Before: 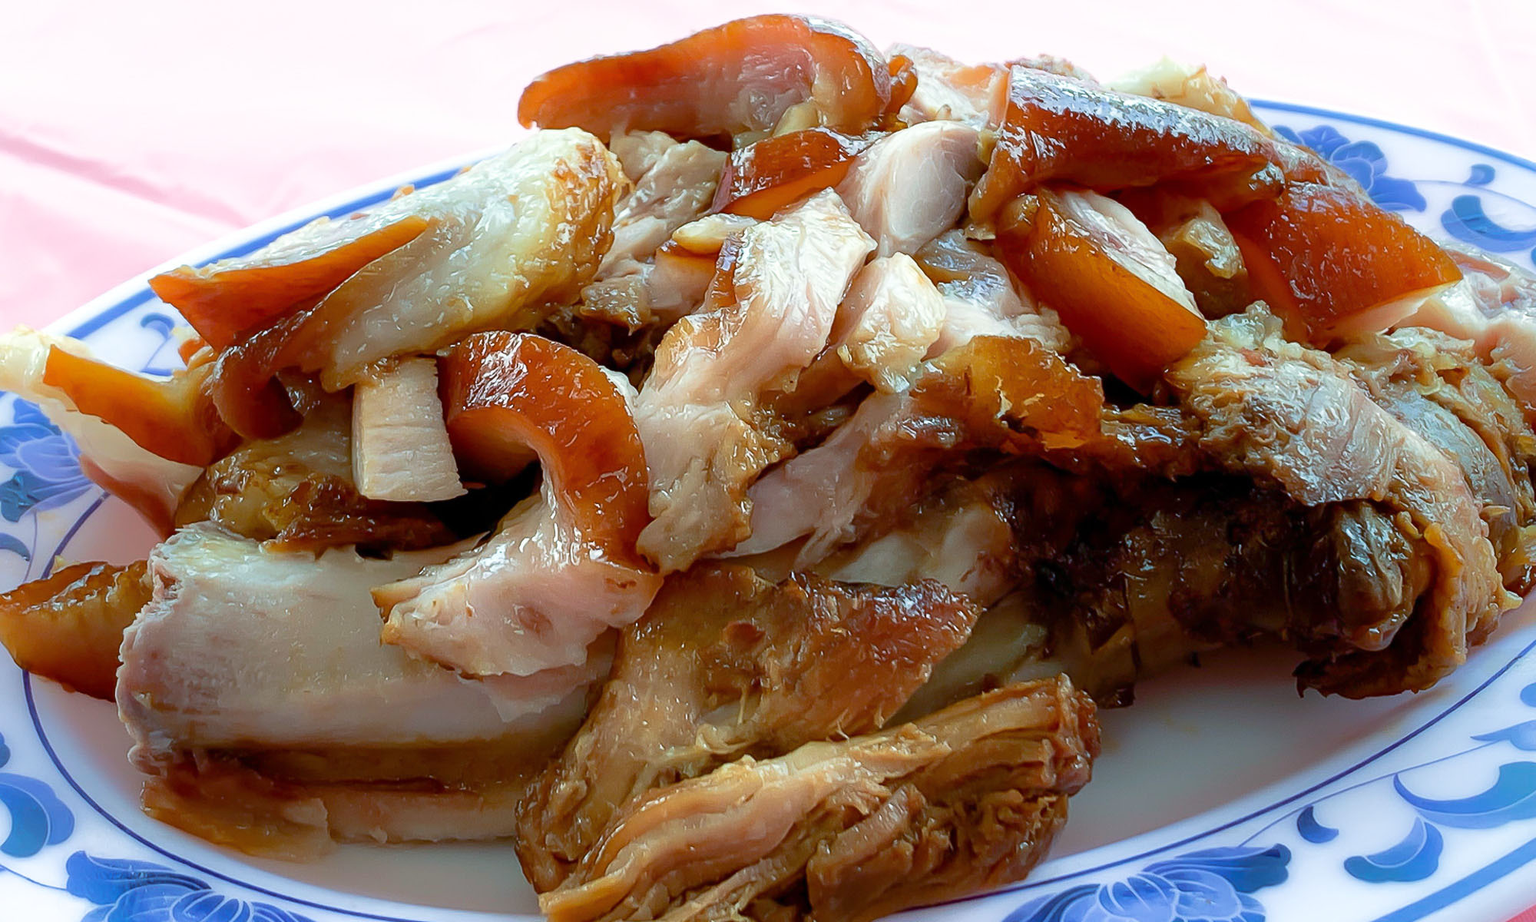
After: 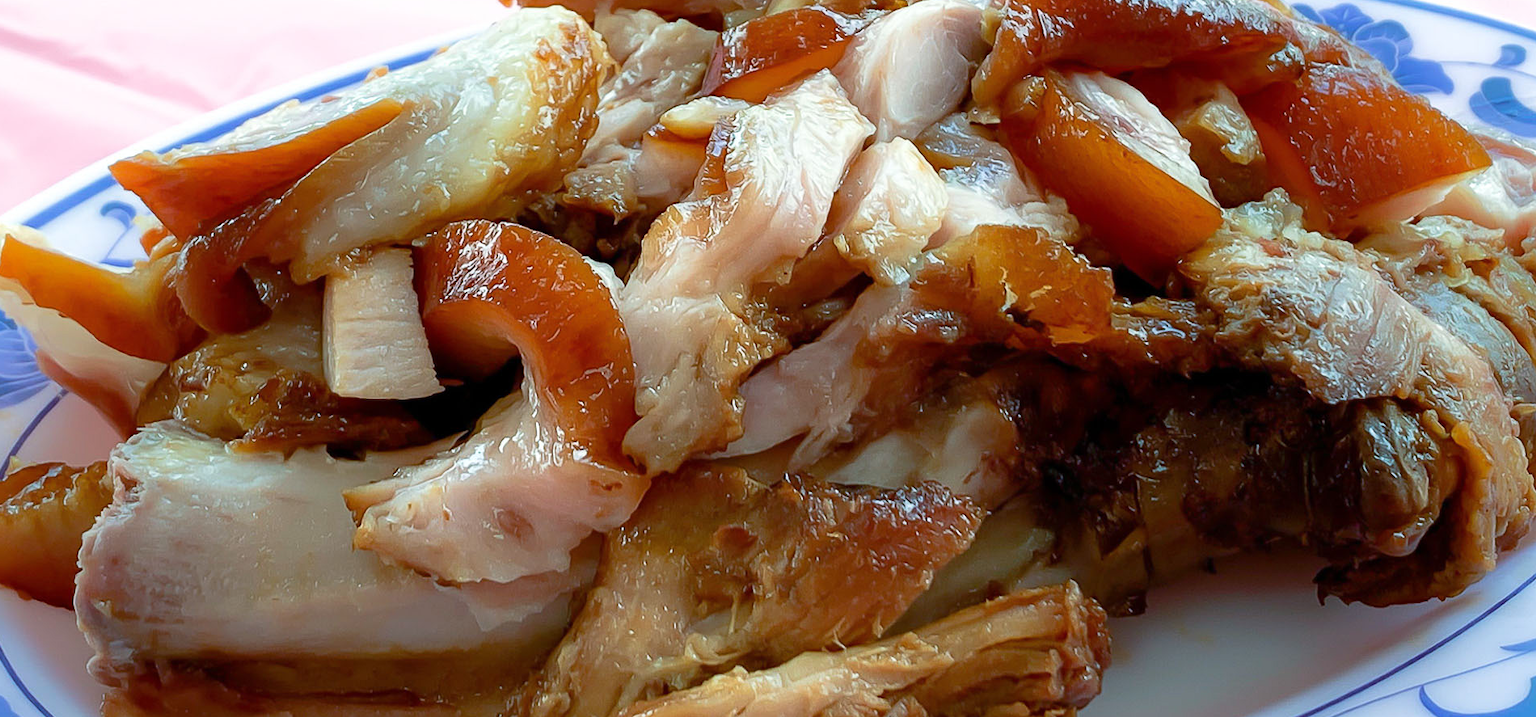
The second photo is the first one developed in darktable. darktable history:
tone equalizer: on, module defaults
crop and rotate: left 2.991%, top 13.302%, right 1.981%, bottom 12.636%
